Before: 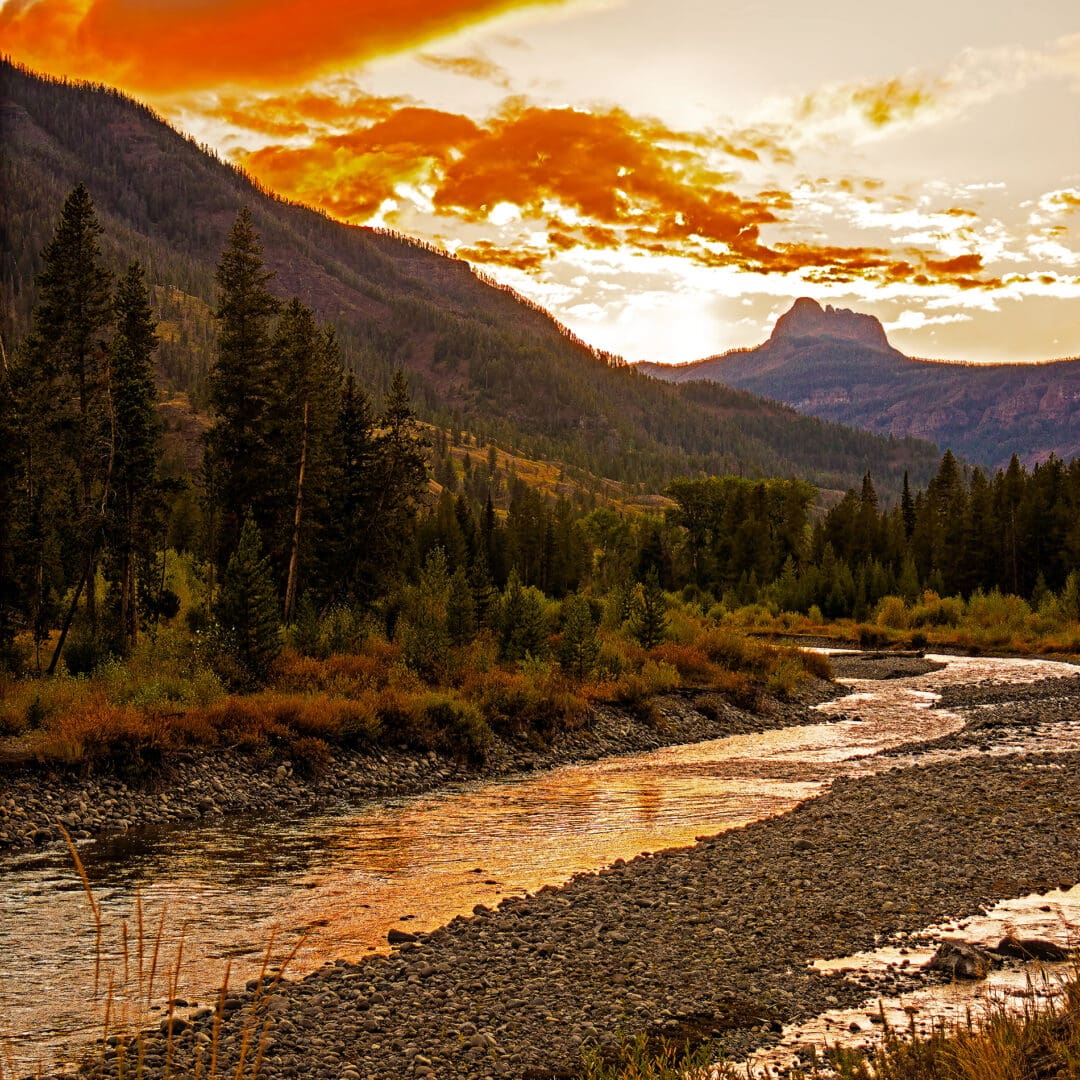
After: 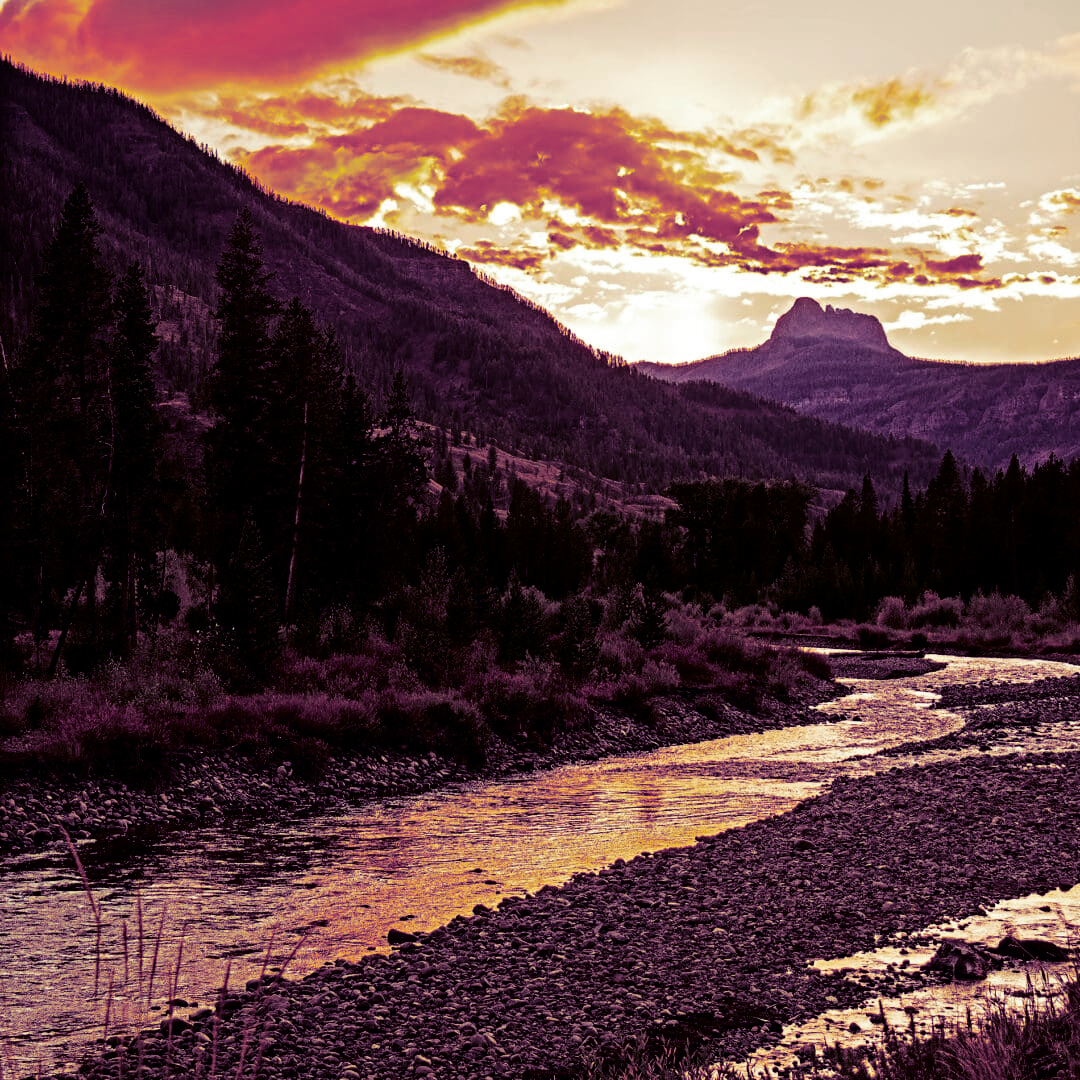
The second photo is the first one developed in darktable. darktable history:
split-toning: shadows › hue 277.2°, shadows › saturation 0.74
fill light: exposure -2 EV, width 8.6
zone system: size 8, zone [-1, 0.082, -1 ×23]
